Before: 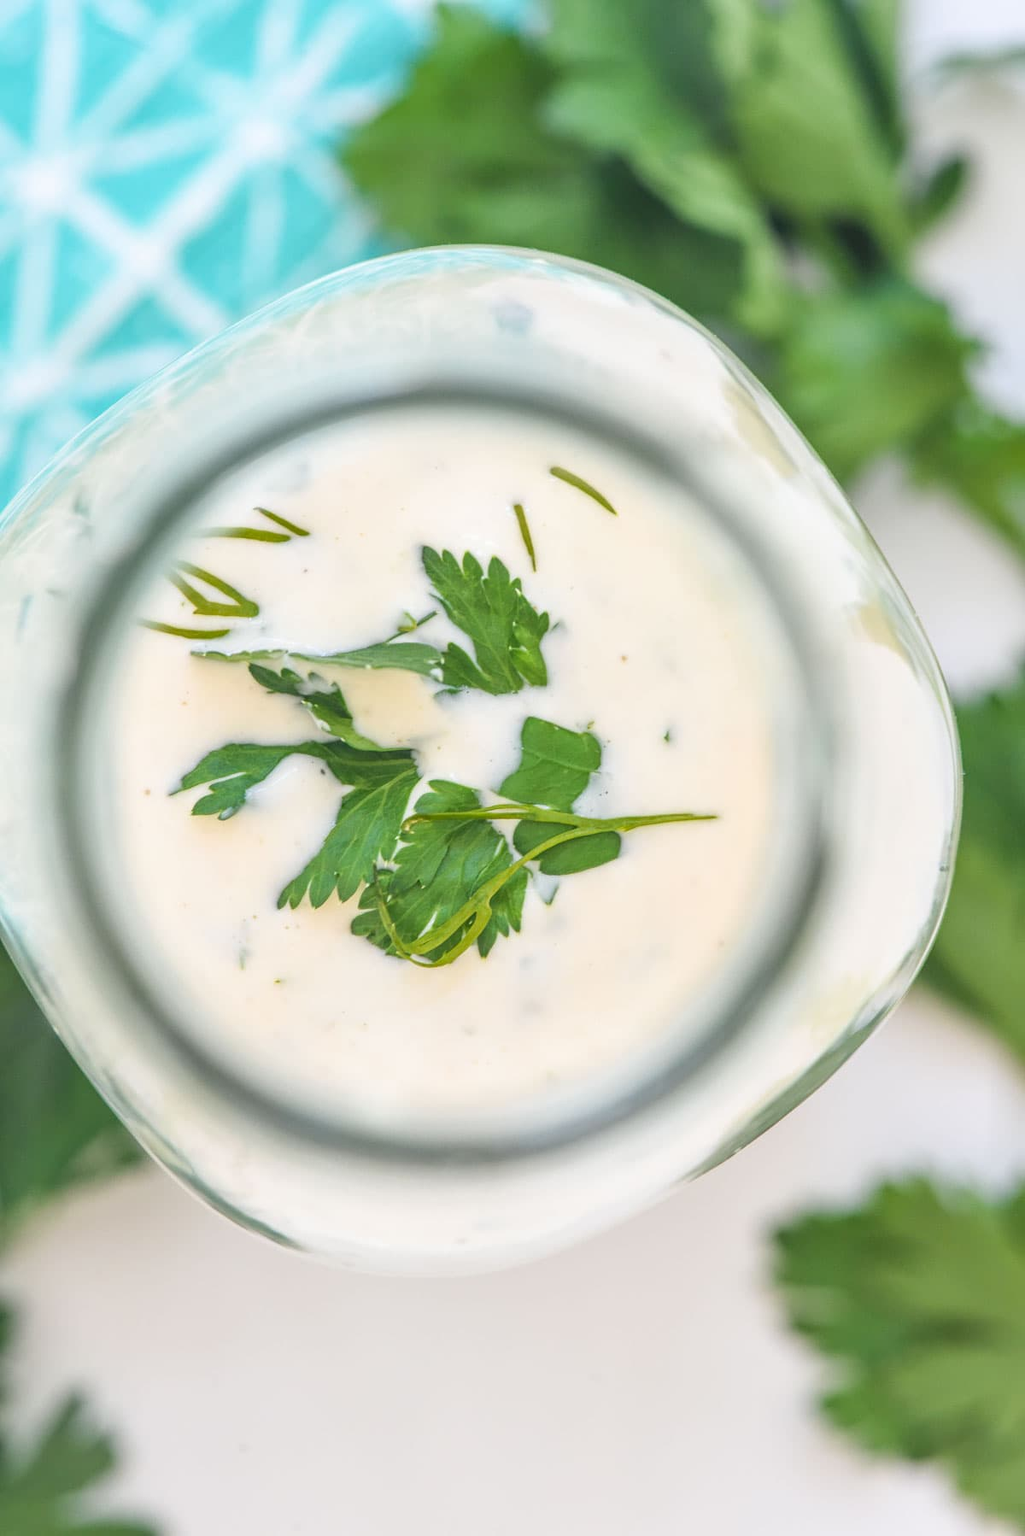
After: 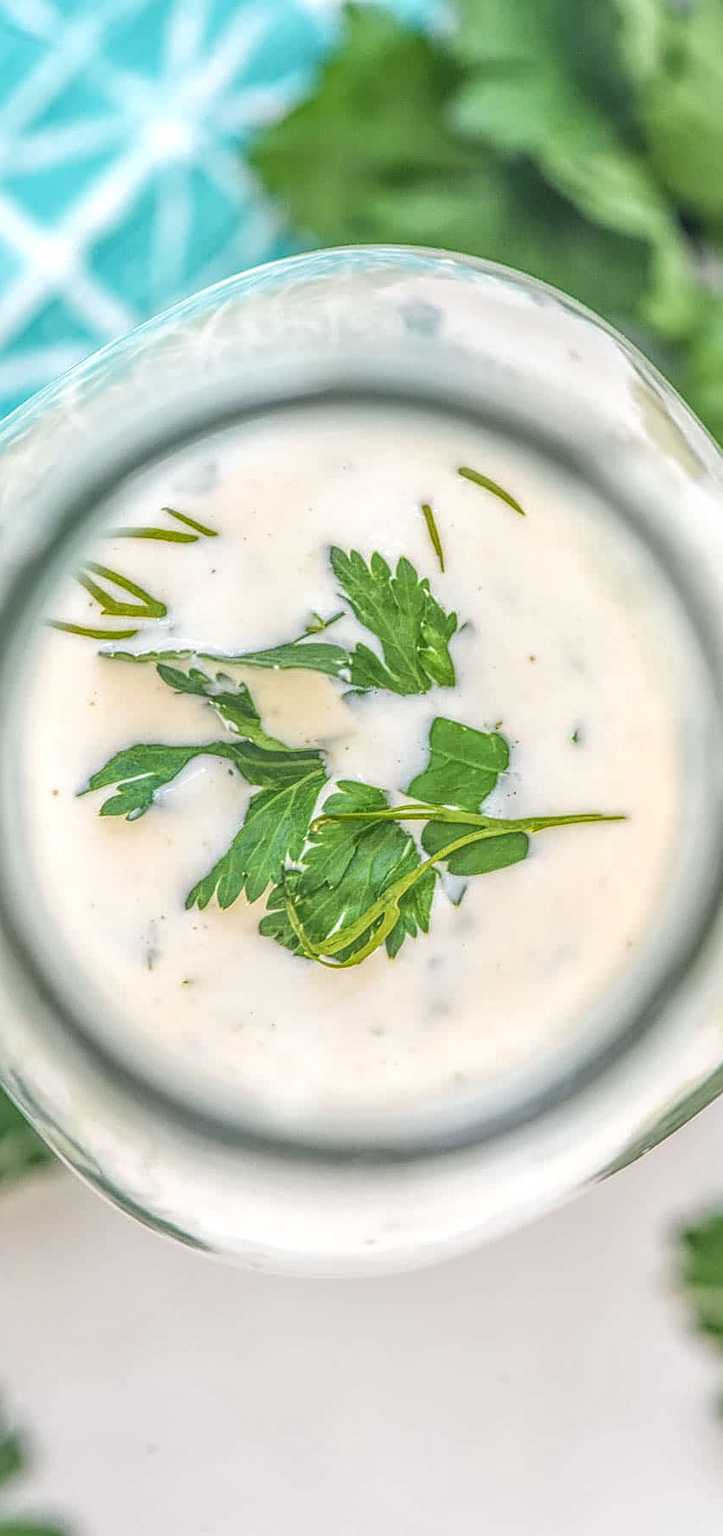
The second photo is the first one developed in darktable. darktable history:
crop and rotate: left 9.062%, right 20.338%
sharpen: on, module defaults
local contrast: highlights 3%, shadows 4%, detail 201%, midtone range 0.247
